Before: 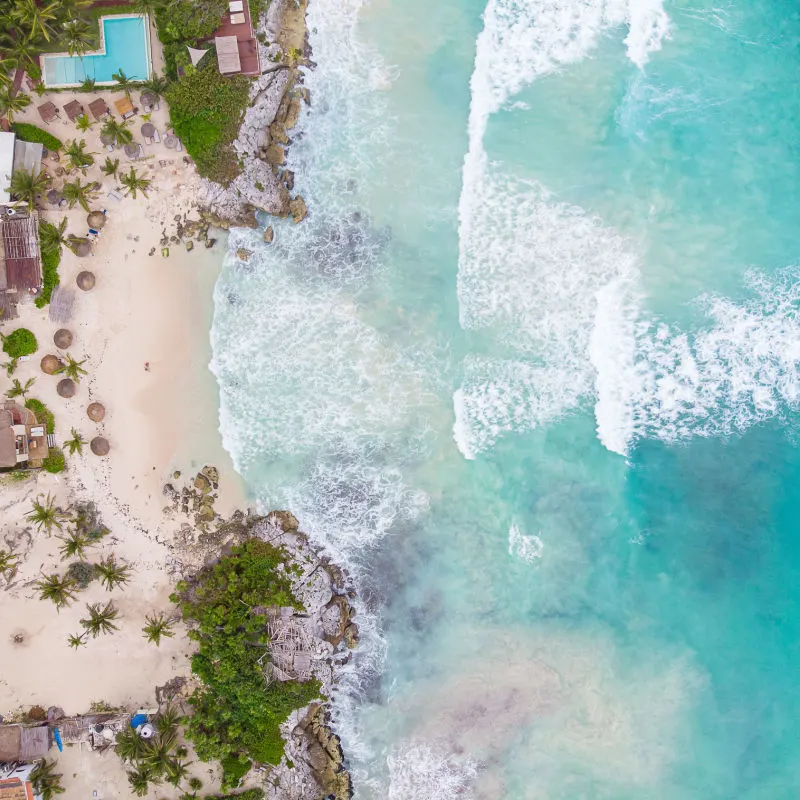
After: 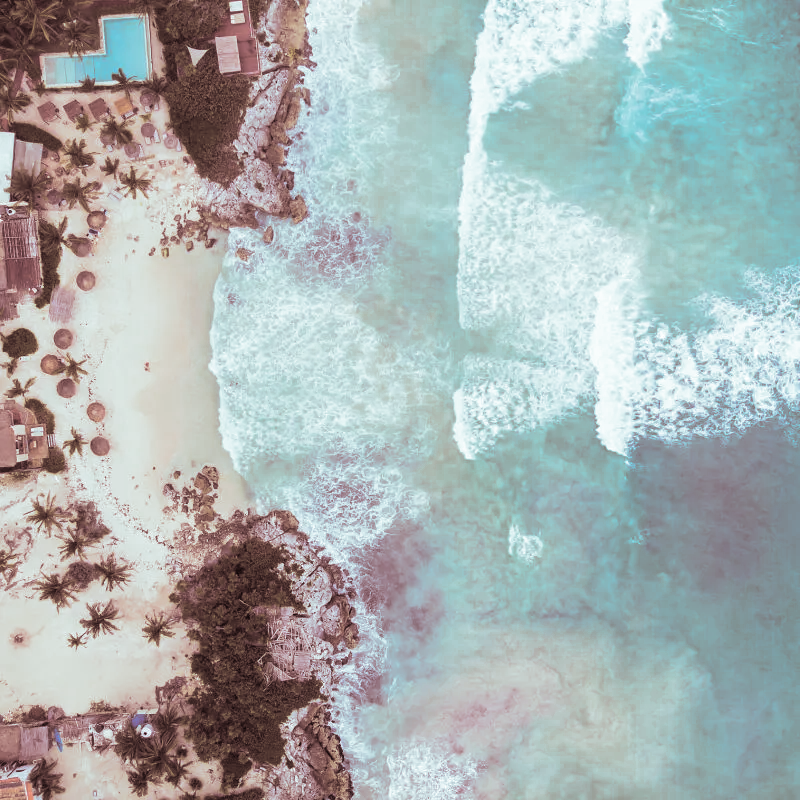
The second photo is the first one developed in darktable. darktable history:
color zones: curves: ch0 [(0, 0.558) (0.143, 0.548) (0.286, 0.447) (0.429, 0.259) (0.571, 0.5) (0.714, 0.5) (0.857, 0.593) (1, 0.558)]; ch1 [(0, 0.543) (0.01, 0.544) (0.12, 0.492) (0.248, 0.458) (0.5, 0.534) (0.748, 0.5) (0.99, 0.469) (1, 0.543)]; ch2 [(0, 0.507) (0.143, 0.522) (0.286, 0.505) (0.429, 0.5) (0.571, 0.5) (0.714, 0.5) (0.857, 0.5) (1, 0.507)]
split-toning: shadows › saturation 0.3, highlights › hue 180°, highlights › saturation 0.3, compress 0%
